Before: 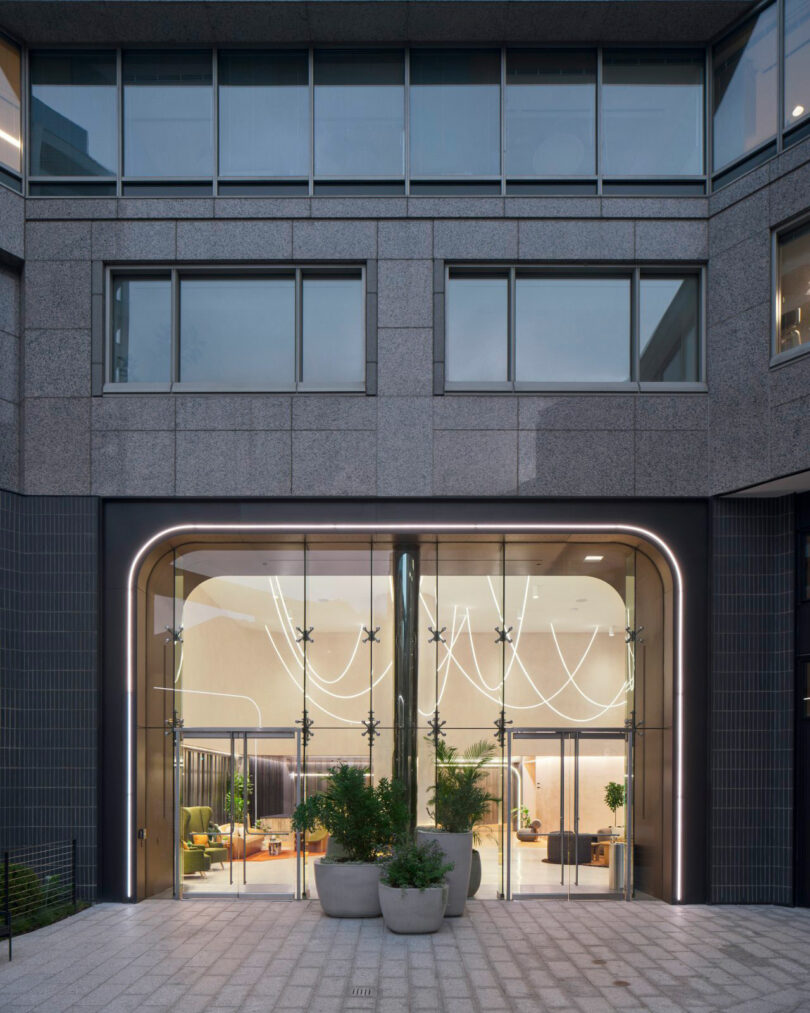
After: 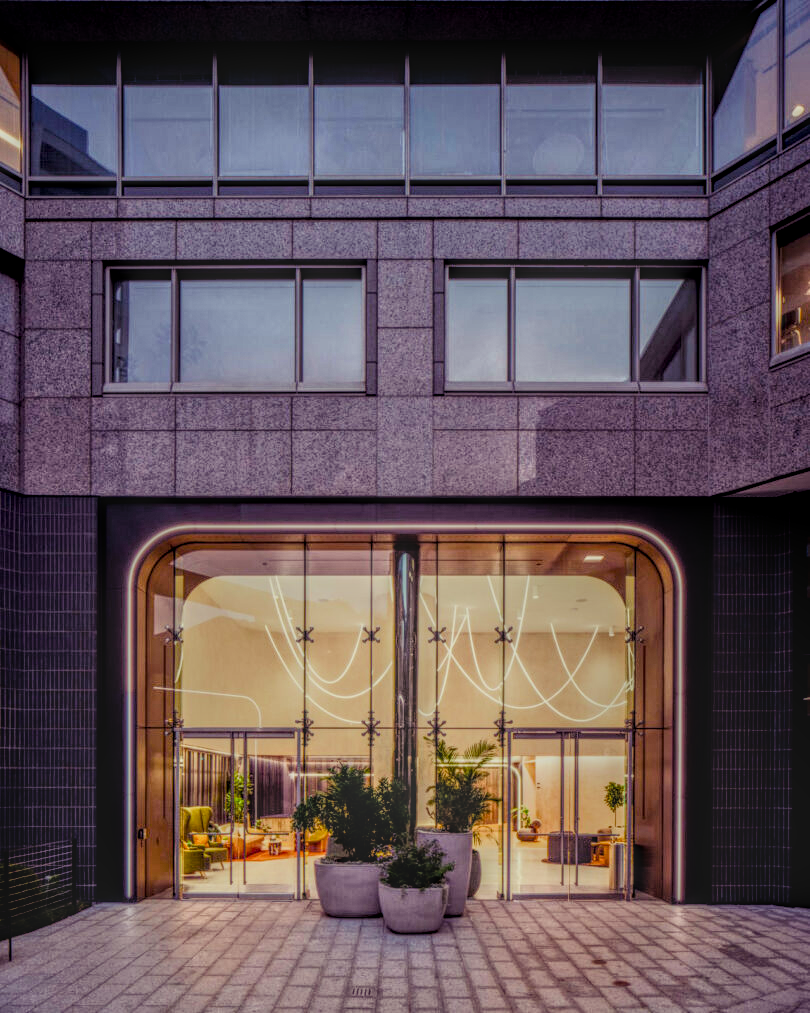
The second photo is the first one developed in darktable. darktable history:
color balance rgb: shadows lift › luminance -21.66%, shadows lift › chroma 8.98%, shadows lift › hue 283.37°, power › chroma 1.55%, power › hue 25.59°, highlights gain › luminance 6.08%, highlights gain › chroma 2.55%, highlights gain › hue 90°, global offset › luminance -0.87%, perceptual saturation grading › global saturation 27.49%, perceptual saturation grading › highlights -28.39%, perceptual saturation grading › mid-tones 15.22%, perceptual saturation grading › shadows 33.98%, perceptual brilliance grading › highlights 10%, perceptual brilliance grading › mid-tones 5%
filmic rgb: black relative exposure -11.88 EV, white relative exposure 5.43 EV, threshold 3 EV, hardness 4.49, latitude 50%, contrast 1.14, color science v5 (2021), contrast in shadows safe, contrast in highlights safe, enable highlight reconstruction true
local contrast: highlights 0%, shadows 0%, detail 200%, midtone range 0.25
white balance: emerald 1
